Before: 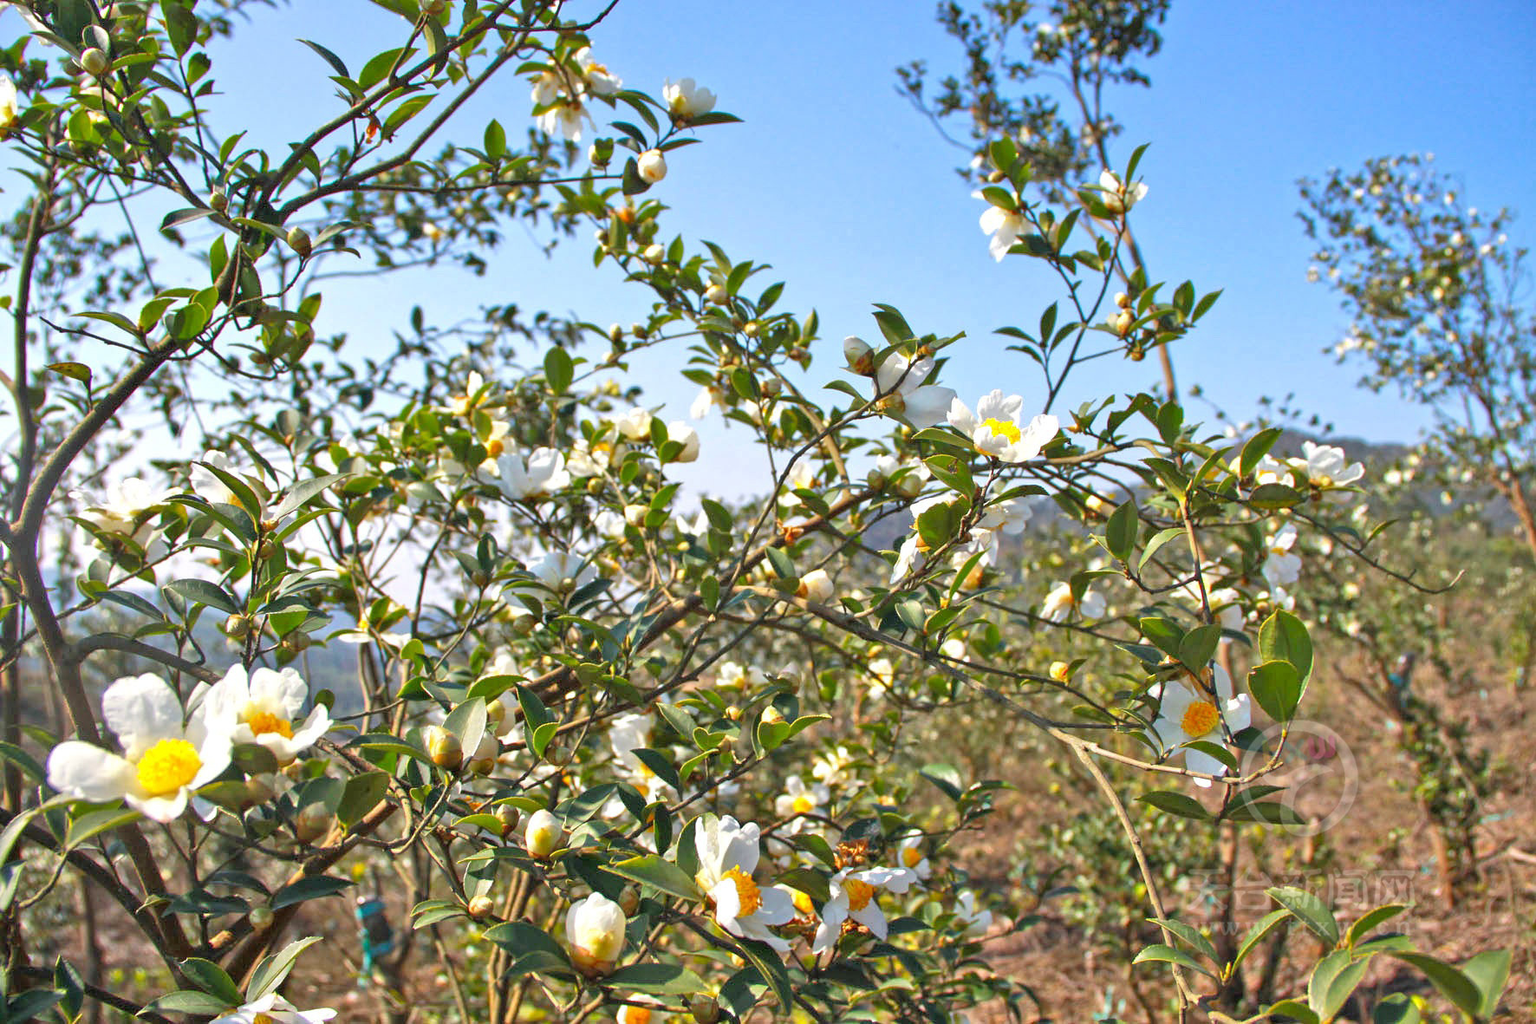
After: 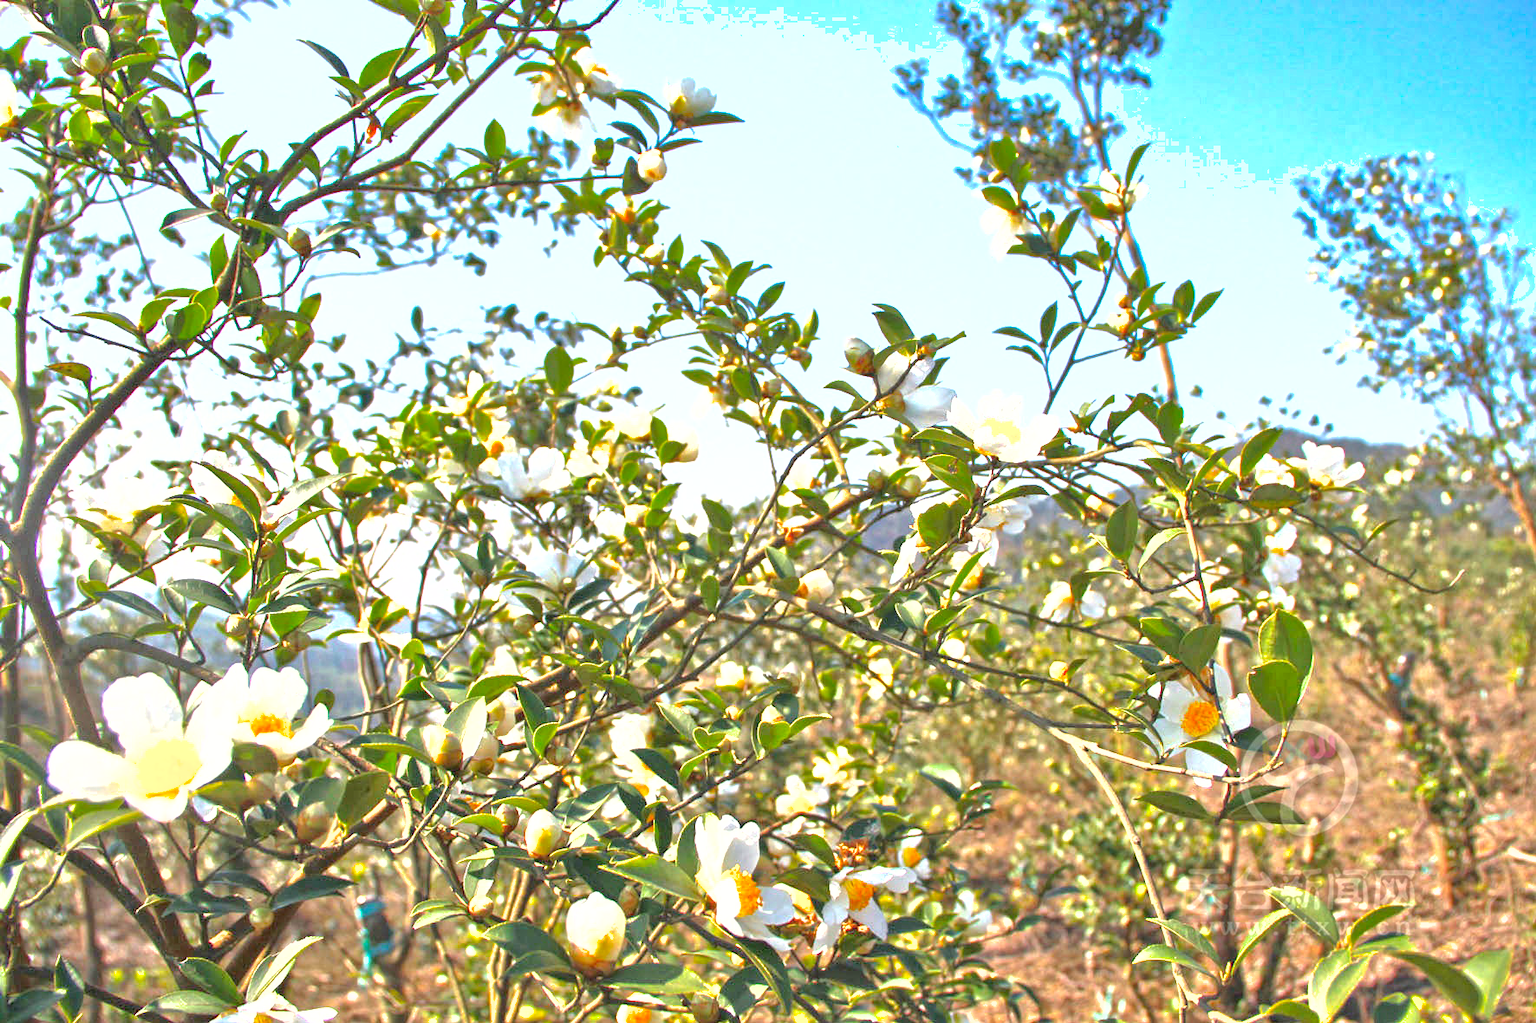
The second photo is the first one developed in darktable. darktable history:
shadows and highlights: on, module defaults
color calibration: x 0.341, y 0.355, temperature 5150.74 K
exposure: exposure 1.056 EV, compensate exposure bias true, compensate highlight preservation false
